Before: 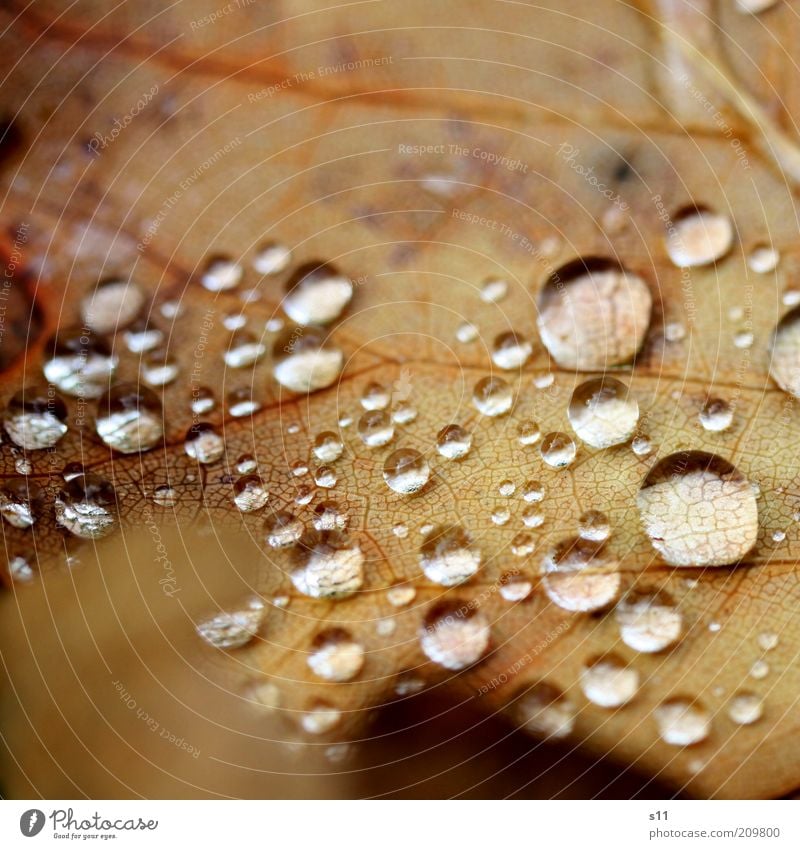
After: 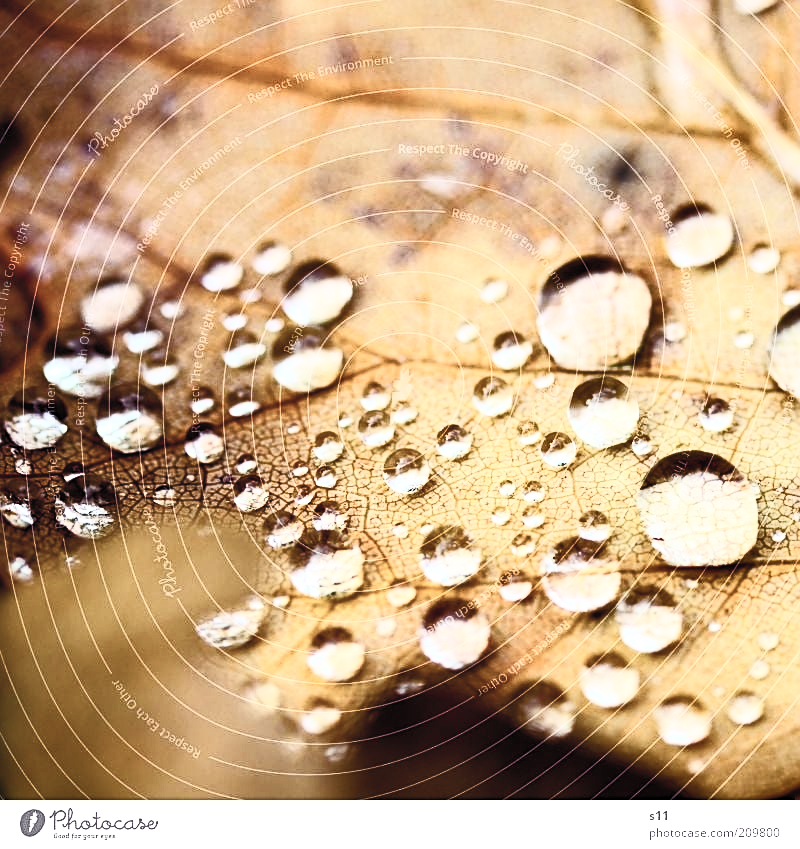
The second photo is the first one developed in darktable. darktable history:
color balance rgb: shadows lift › luminance -21.995%, shadows lift › chroma 9.309%, shadows lift › hue 283.55°, linear chroma grading › global chroma 6.549%, perceptual saturation grading › global saturation 20%, perceptual saturation grading › highlights -14.274%, perceptual saturation grading › shadows 50.105%
sharpen: on, module defaults
shadows and highlights: radius 125.59, shadows 30.37, highlights -30.66, low approximation 0.01, soften with gaussian
contrast brightness saturation: contrast 0.579, brightness 0.576, saturation -0.326
